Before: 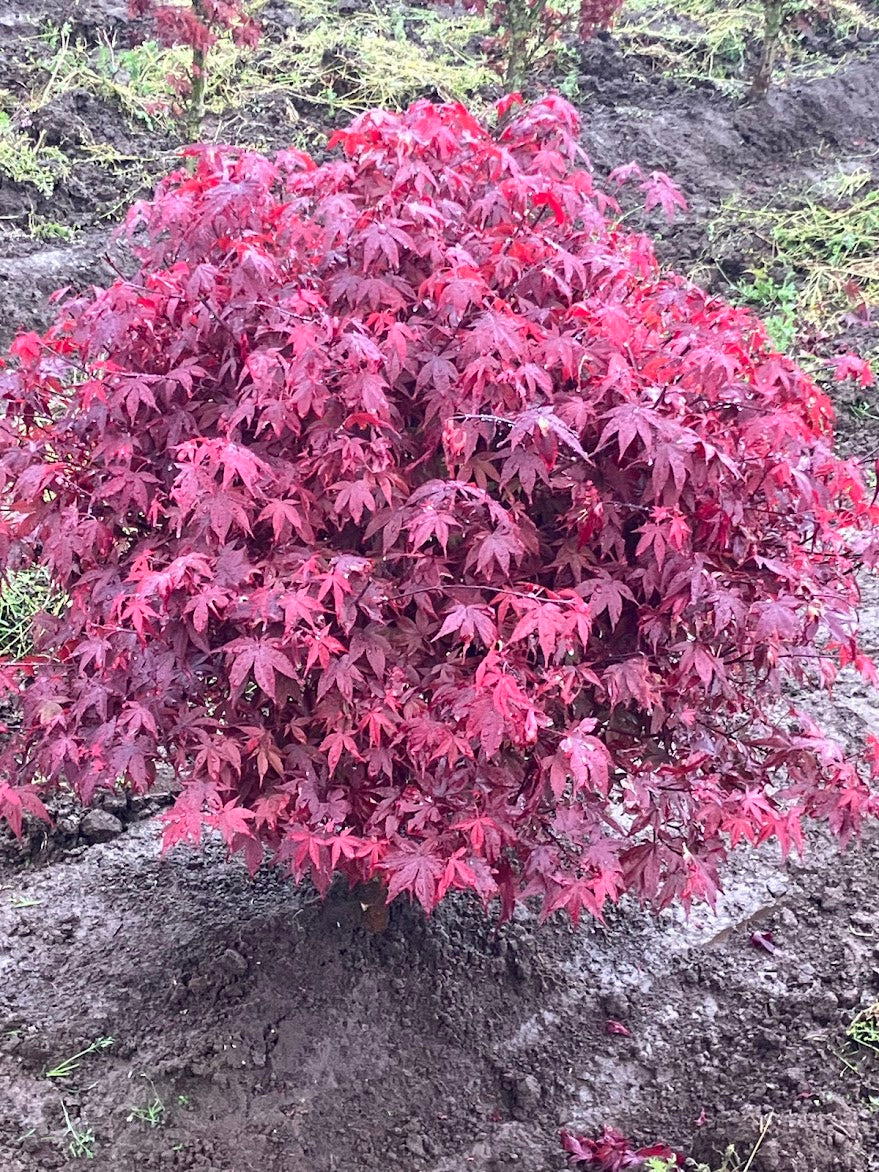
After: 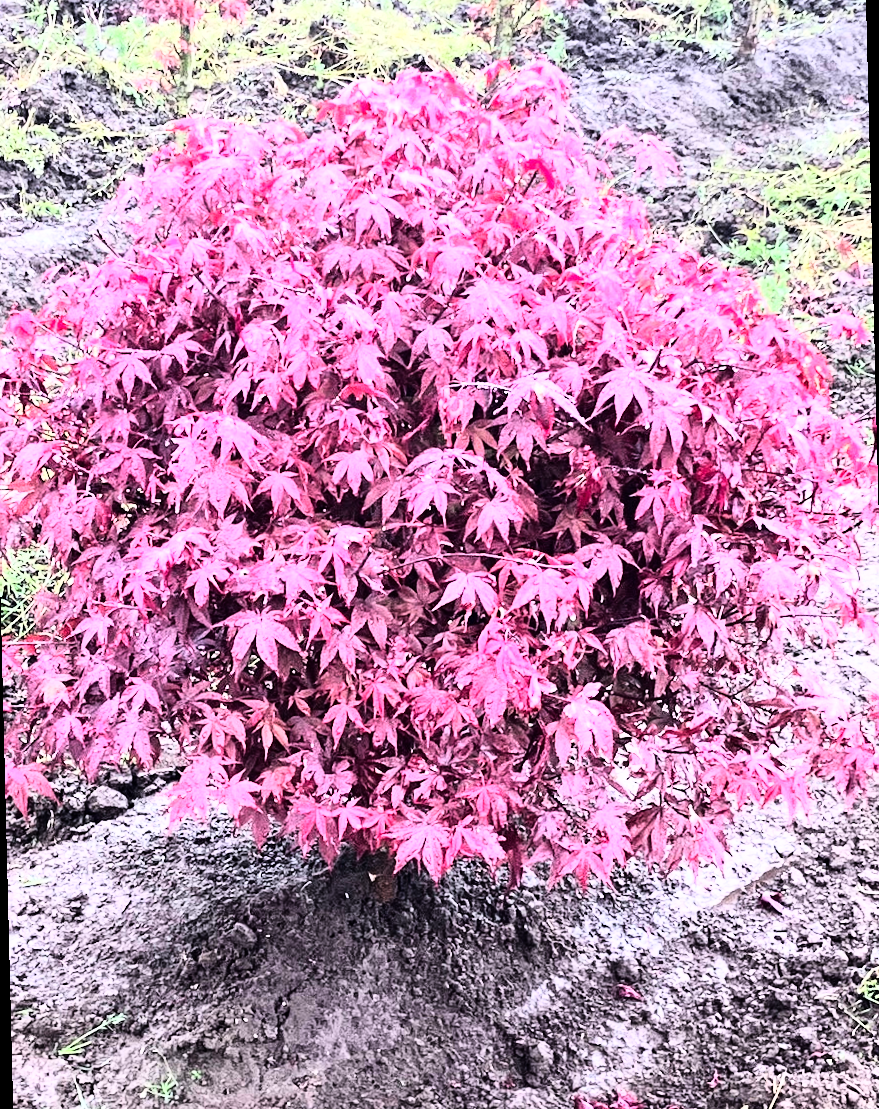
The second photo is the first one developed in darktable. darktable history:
rgb curve: curves: ch0 [(0, 0) (0.21, 0.15) (0.24, 0.21) (0.5, 0.75) (0.75, 0.96) (0.89, 0.99) (1, 1)]; ch1 [(0, 0.02) (0.21, 0.13) (0.25, 0.2) (0.5, 0.67) (0.75, 0.9) (0.89, 0.97) (1, 1)]; ch2 [(0, 0.02) (0.21, 0.13) (0.25, 0.2) (0.5, 0.67) (0.75, 0.9) (0.89, 0.97) (1, 1)], compensate middle gray true
rotate and perspective: rotation -1.42°, crop left 0.016, crop right 0.984, crop top 0.035, crop bottom 0.965
